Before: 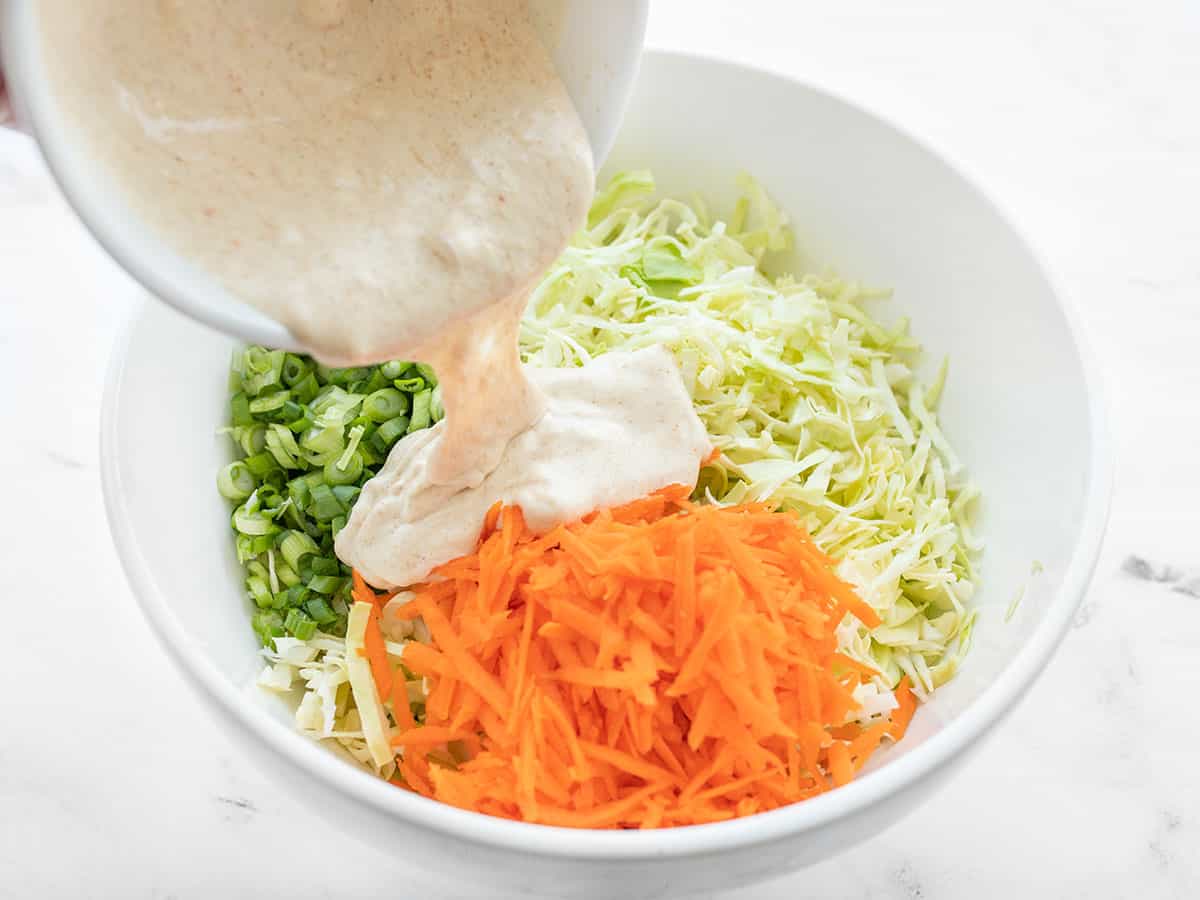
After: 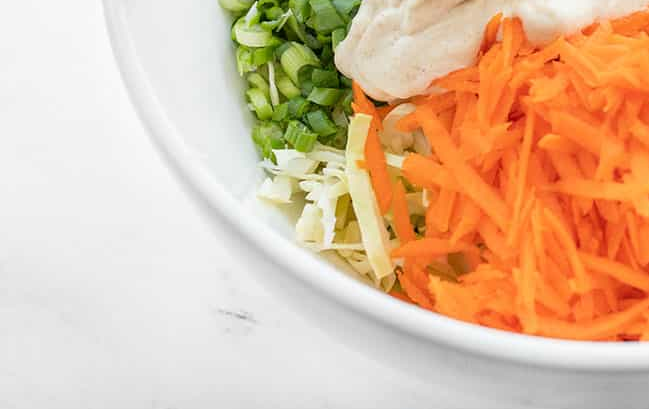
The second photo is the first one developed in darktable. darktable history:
crop and rotate: top 54.282%, right 45.917%, bottom 0.166%
